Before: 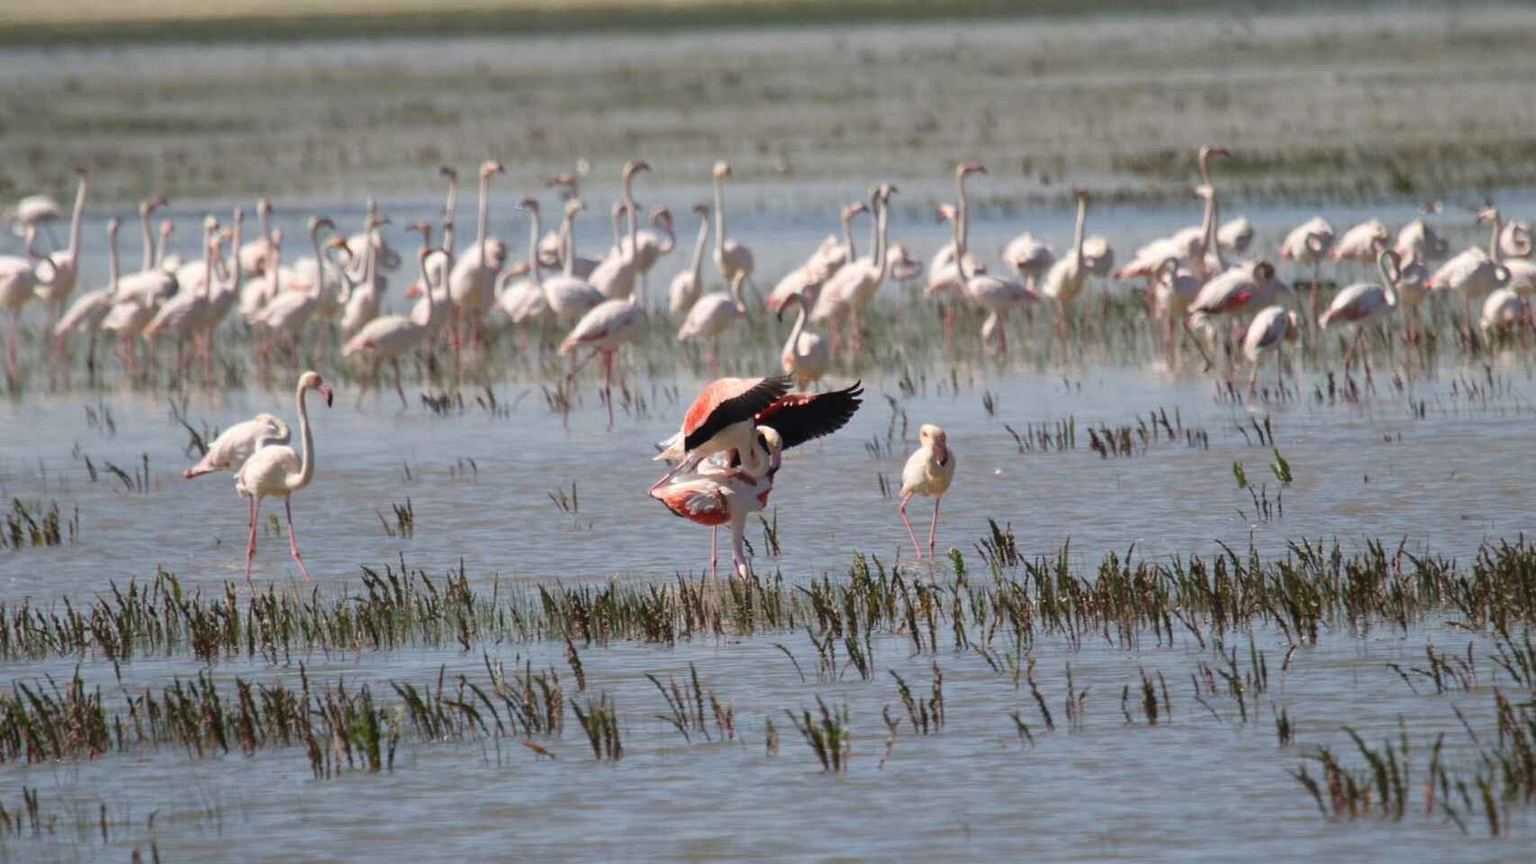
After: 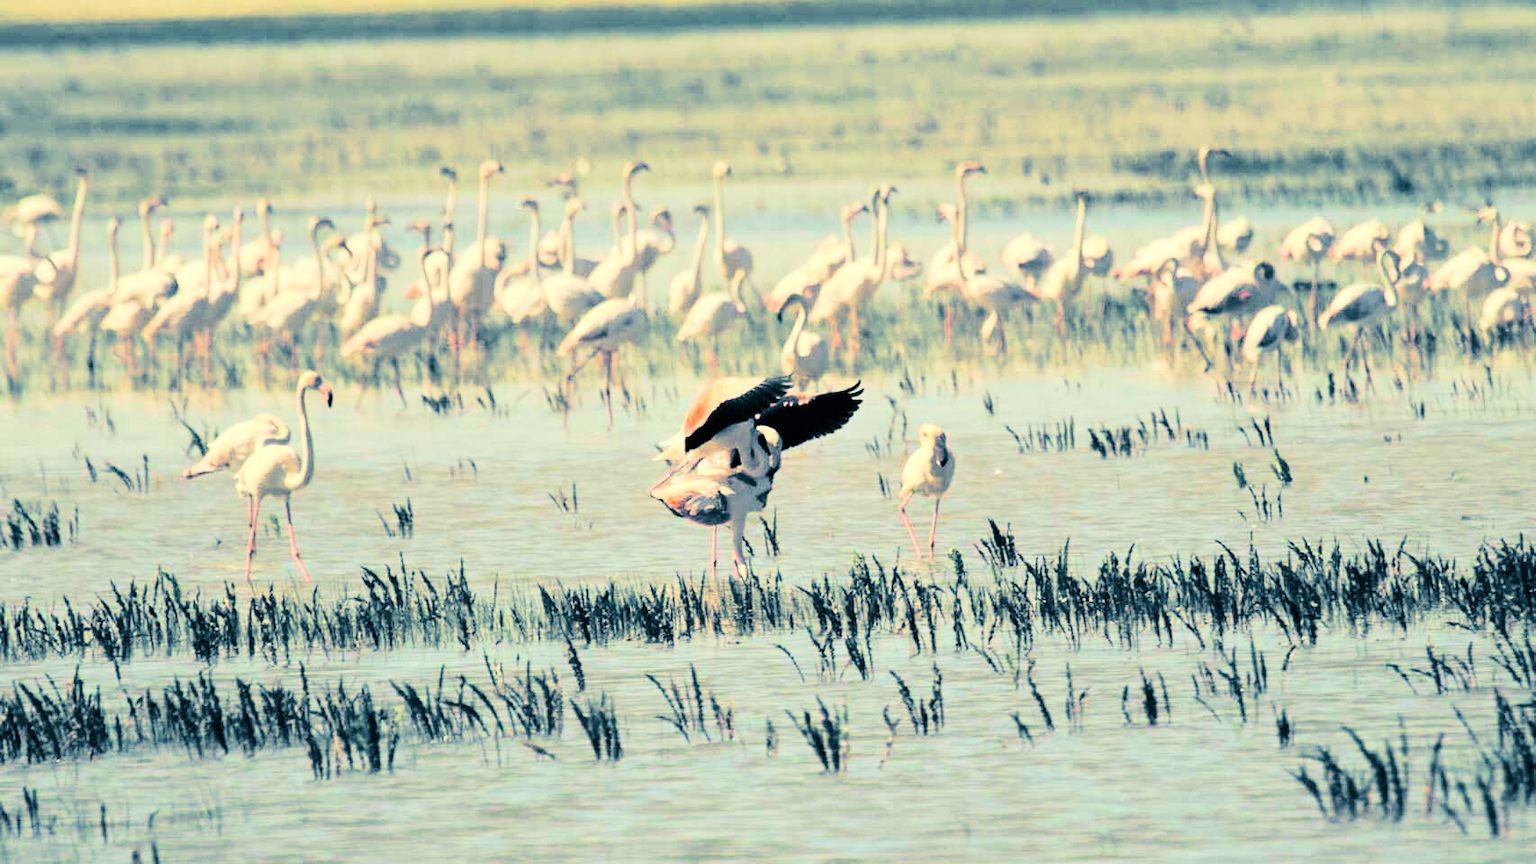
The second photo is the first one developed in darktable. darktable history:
tone curve: curves: ch0 [(0, 0) (0.004, 0) (0.133, 0.071) (0.325, 0.456) (0.832, 0.957) (1, 1)], color space Lab, linked channels, preserve colors none
channel mixer: red [0, 0, 0, 1, 0, 0, 0], green [0 ×4, 1, 0, 0], blue [0, 0, 0, 0.1, 0.1, 0.8, 0]
velvia: on, module defaults
split-toning: shadows › hue 212.4°, balance -70
